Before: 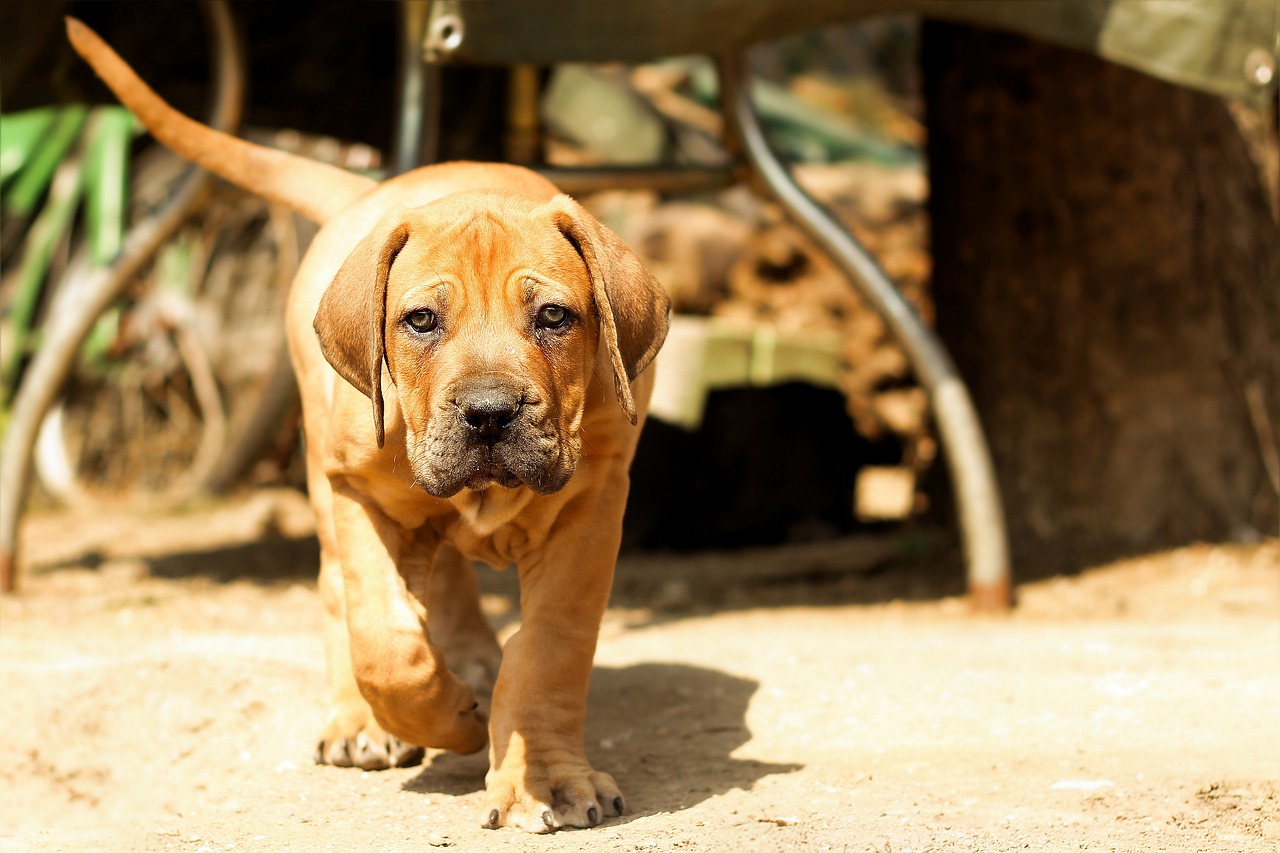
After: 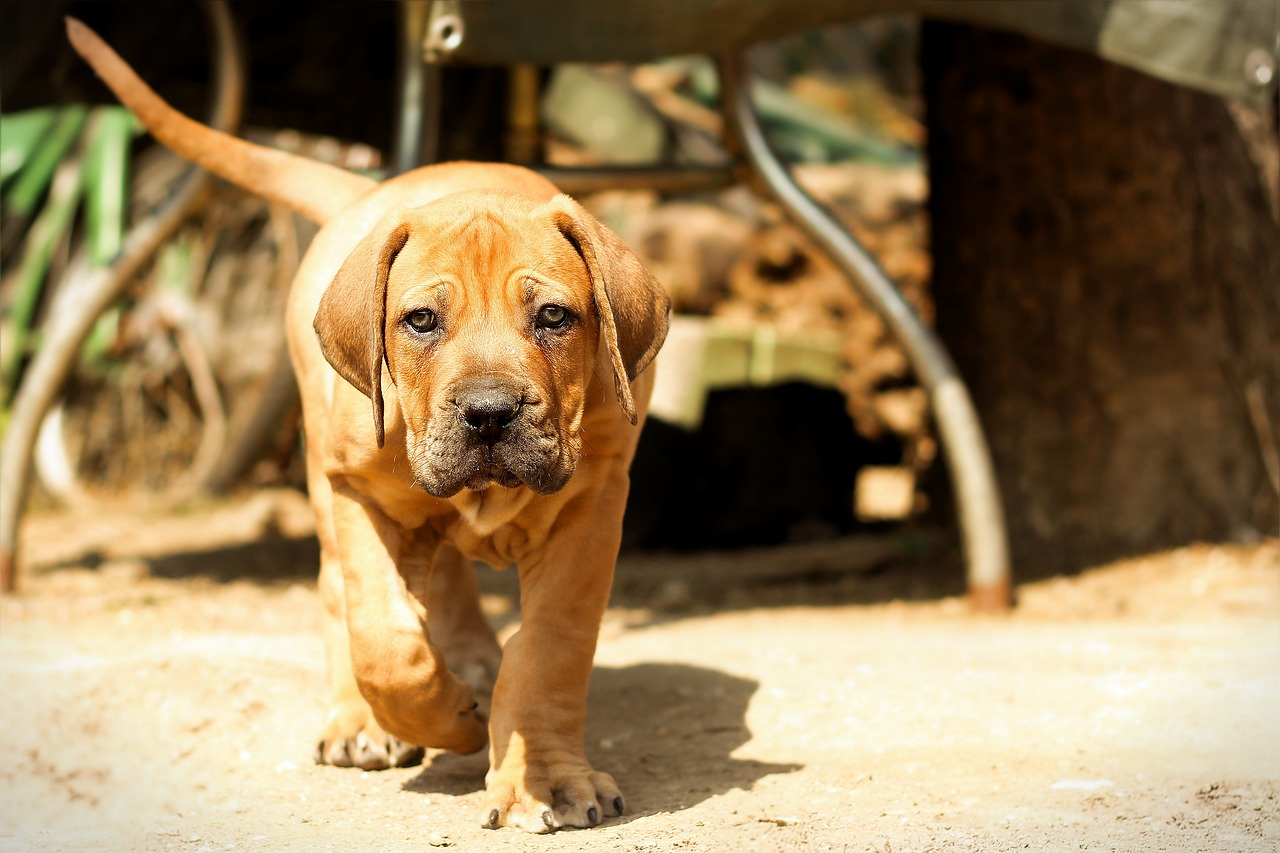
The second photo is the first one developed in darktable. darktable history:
vignetting: fall-off start 99.98%, brightness -0.476, width/height ratio 1.32
